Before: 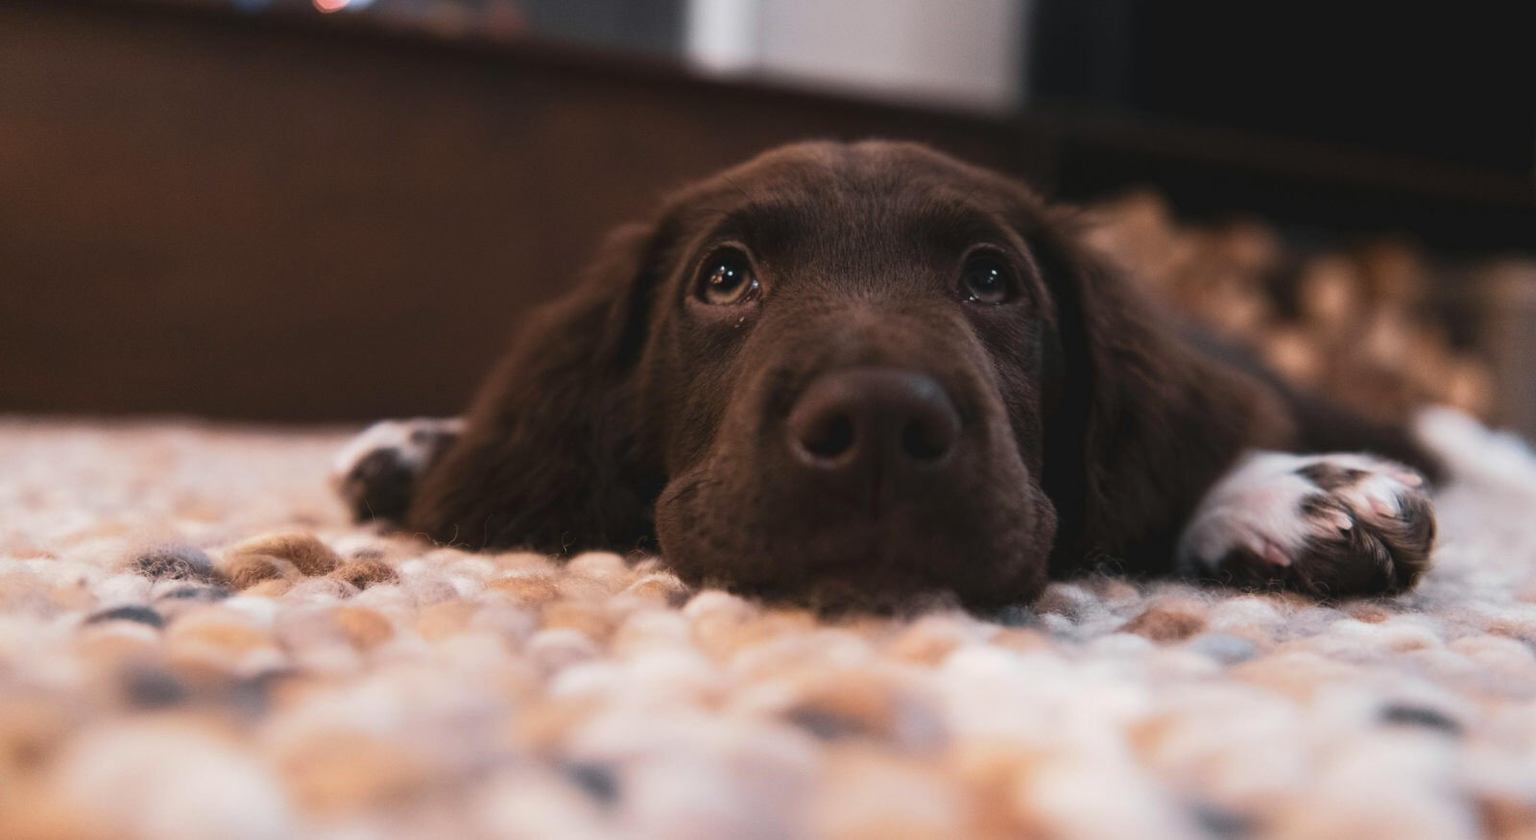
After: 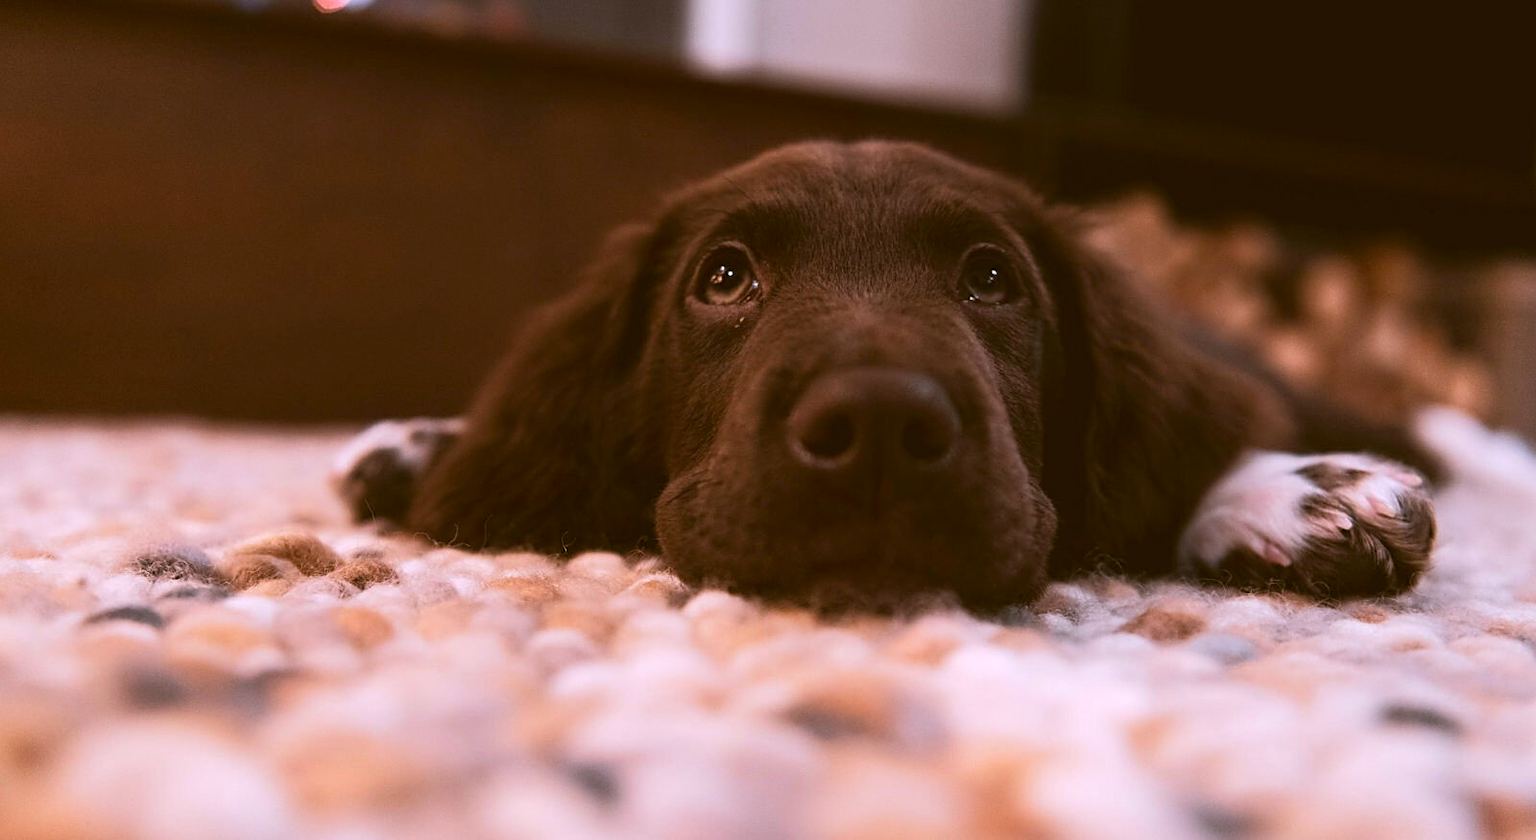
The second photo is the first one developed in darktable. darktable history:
white balance: red 1.066, blue 1.119
sharpen: on, module defaults
color correction: highlights a* -0.482, highlights b* 0.161, shadows a* 4.66, shadows b* 20.72
